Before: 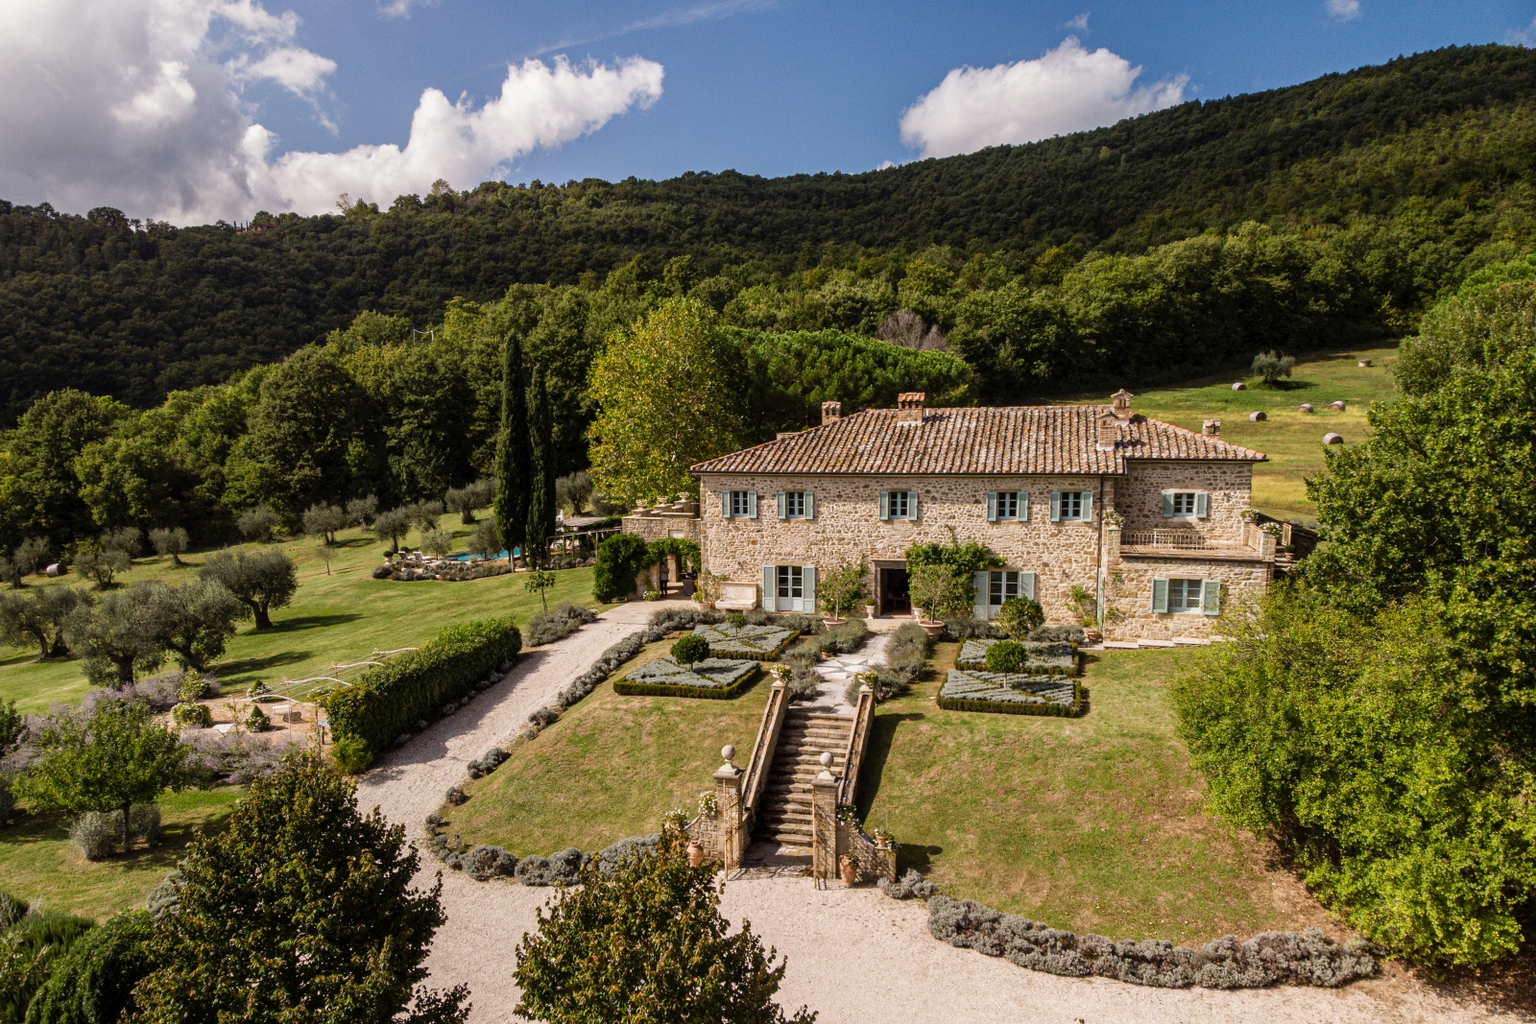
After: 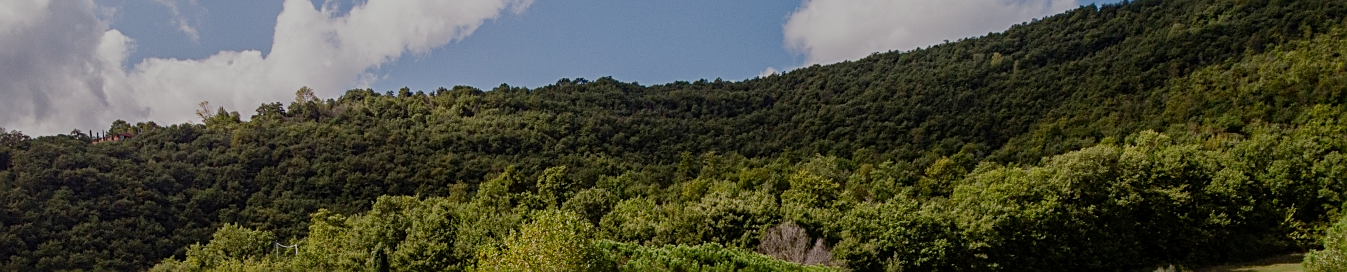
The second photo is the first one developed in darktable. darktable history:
crop and rotate: left 9.674%, top 9.398%, right 6.101%, bottom 65.1%
filmic rgb: middle gray luminance 4.19%, black relative exposure -12.95 EV, white relative exposure 5.03 EV, target black luminance 0%, hardness 5.17, latitude 59.68%, contrast 0.77, highlights saturation mix 4.52%, shadows ↔ highlights balance 25.41%, preserve chrominance no, color science v5 (2021), contrast in shadows safe, contrast in highlights safe
sharpen: on, module defaults
